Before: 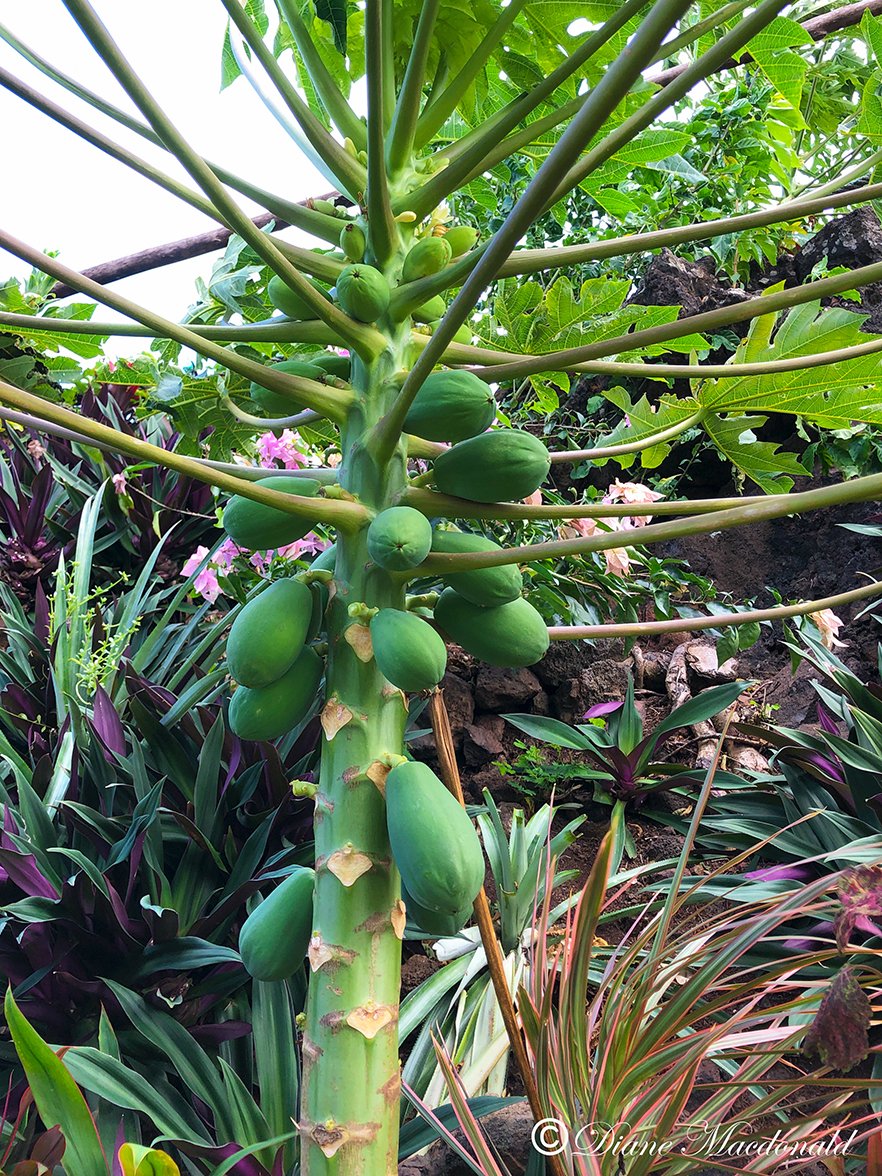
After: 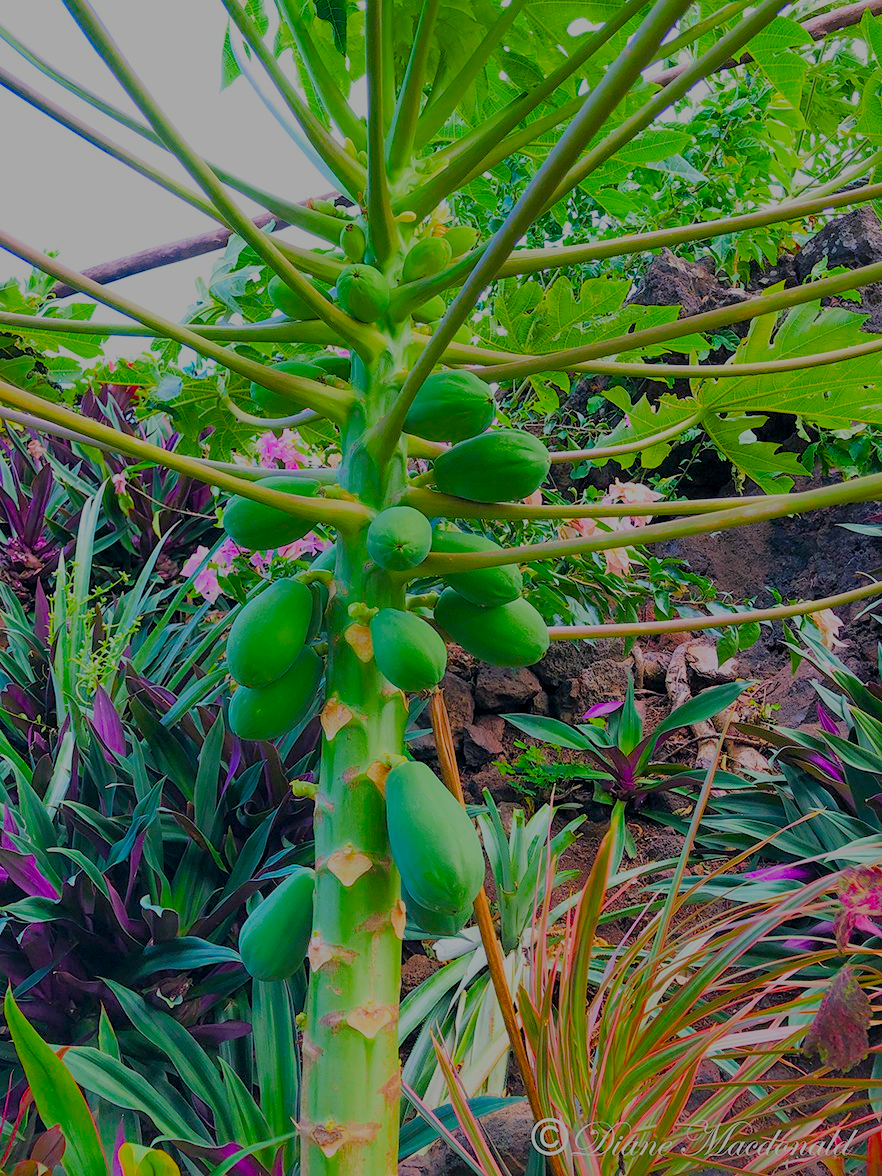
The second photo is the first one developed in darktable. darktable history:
filmic rgb: black relative exposure -7.98 EV, white relative exposure 8.02 EV, target black luminance 0%, hardness 2.46, latitude 76.03%, contrast 0.55, shadows ↔ highlights balance 0.007%
color balance rgb: perceptual saturation grading › global saturation 39.025%, perceptual saturation grading › highlights -25.447%, perceptual saturation grading › mid-tones 35.618%, perceptual saturation grading › shadows 34.577%, global vibrance 20%
color correction: highlights b* 0.026, saturation 1.26
